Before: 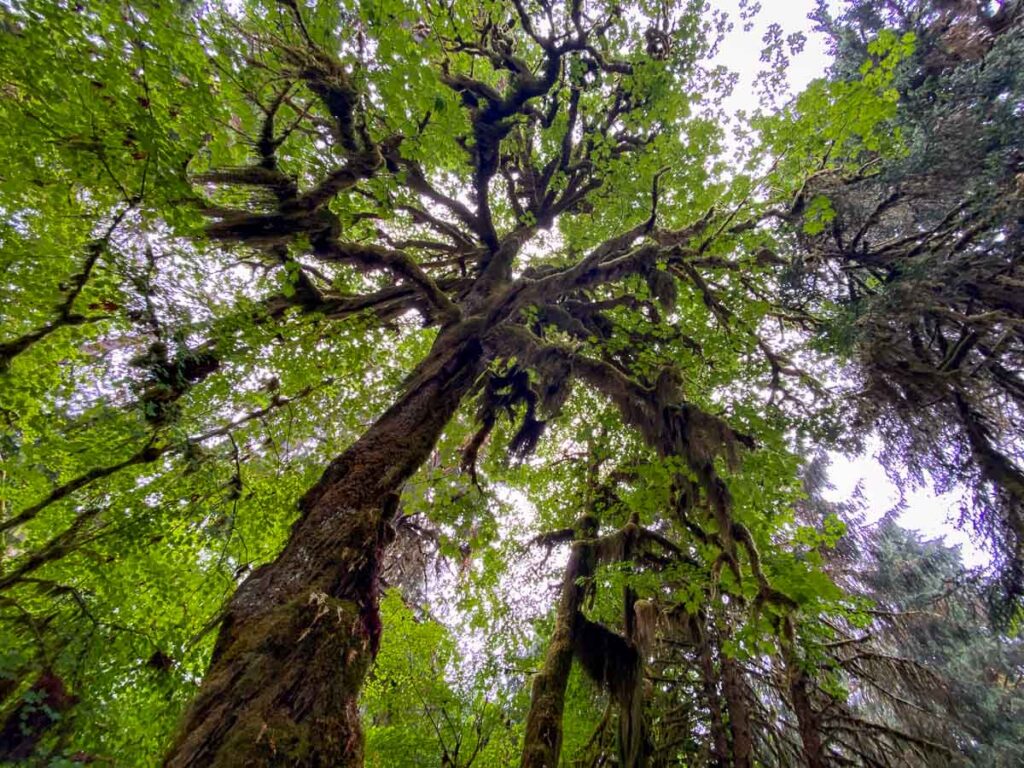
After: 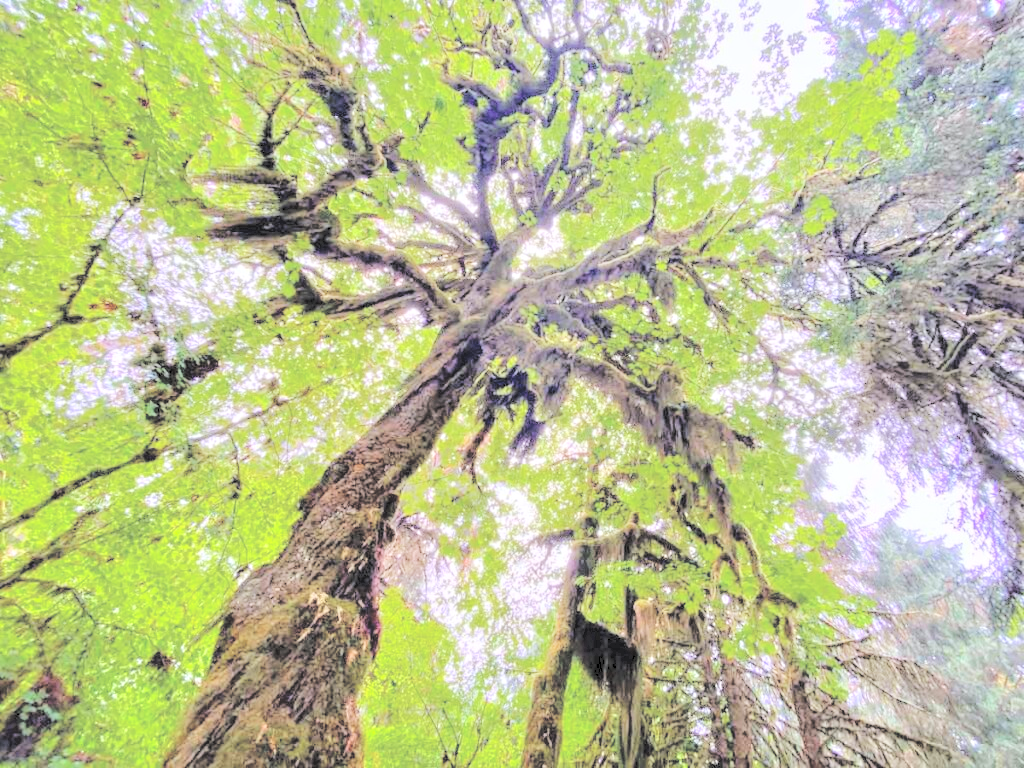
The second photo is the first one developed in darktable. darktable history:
contrast brightness saturation: brightness 1
white balance: red 0.988, blue 1.017
tone equalizer: -7 EV 0.15 EV, -6 EV 0.6 EV, -5 EV 1.15 EV, -4 EV 1.33 EV, -3 EV 1.15 EV, -2 EV 0.6 EV, -1 EV 0.15 EV, mask exposure compensation -0.5 EV
